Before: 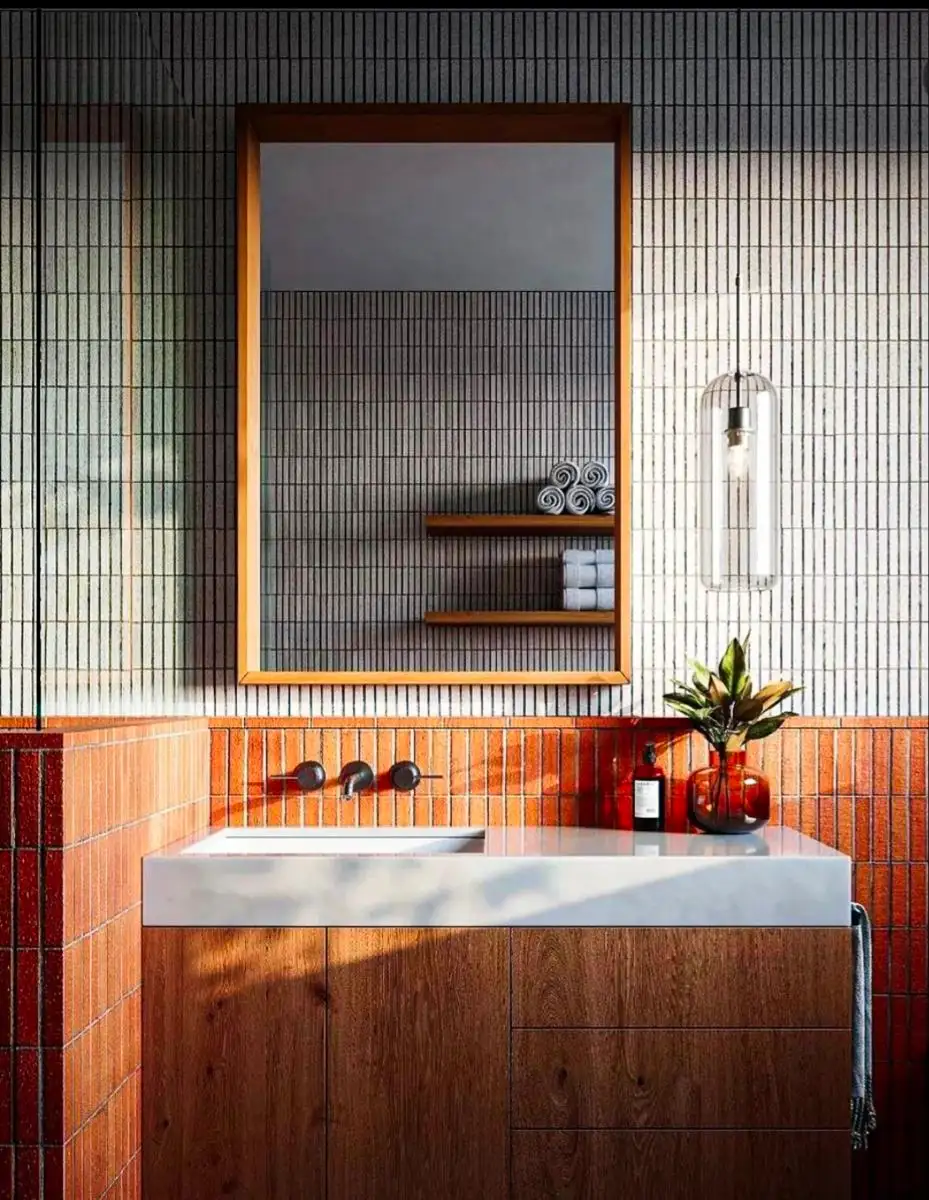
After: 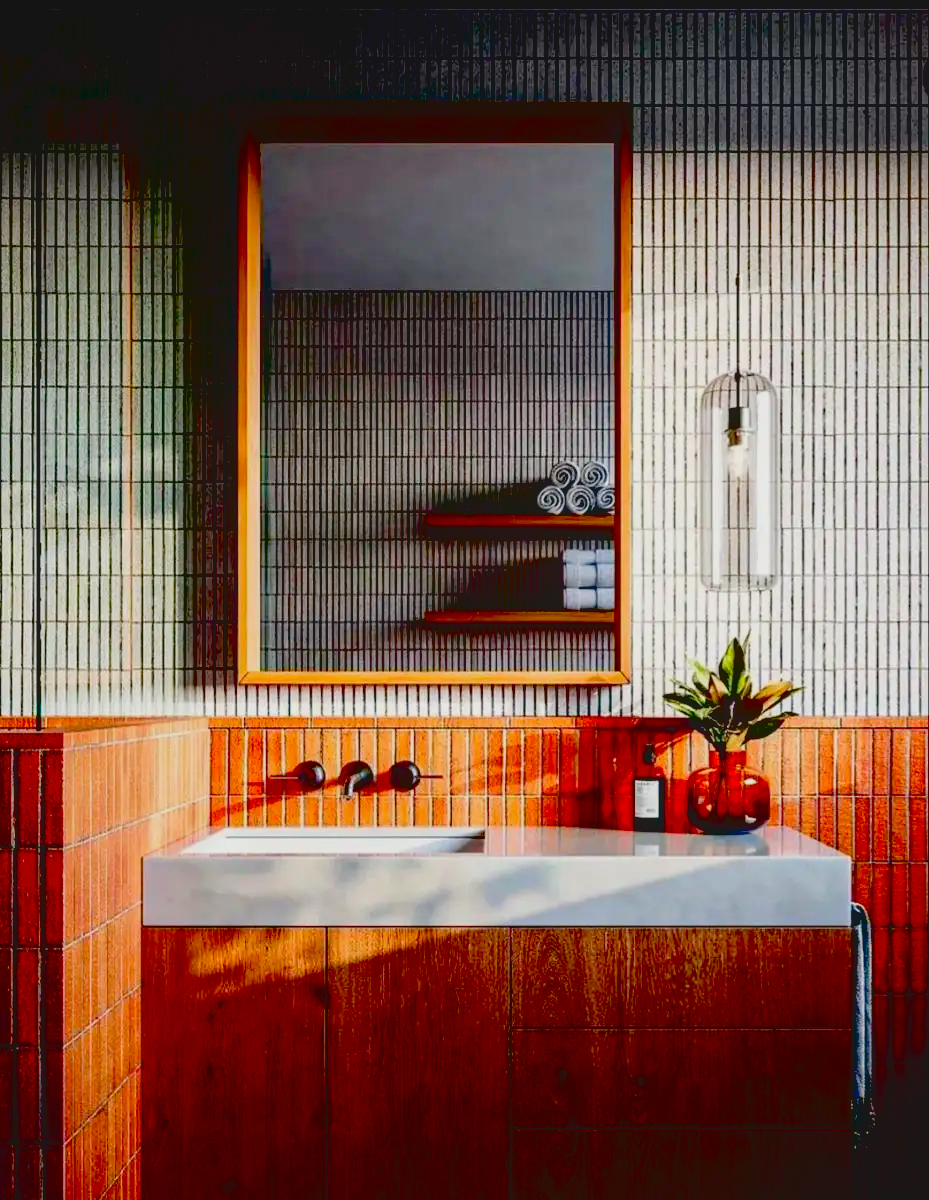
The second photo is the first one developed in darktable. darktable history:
exposure: black level correction 0.055, exposure -0.032 EV, compensate highlight preservation false
local contrast: detail 110%
contrast brightness saturation: contrast -0.097, brightness 0.04, saturation 0.078
